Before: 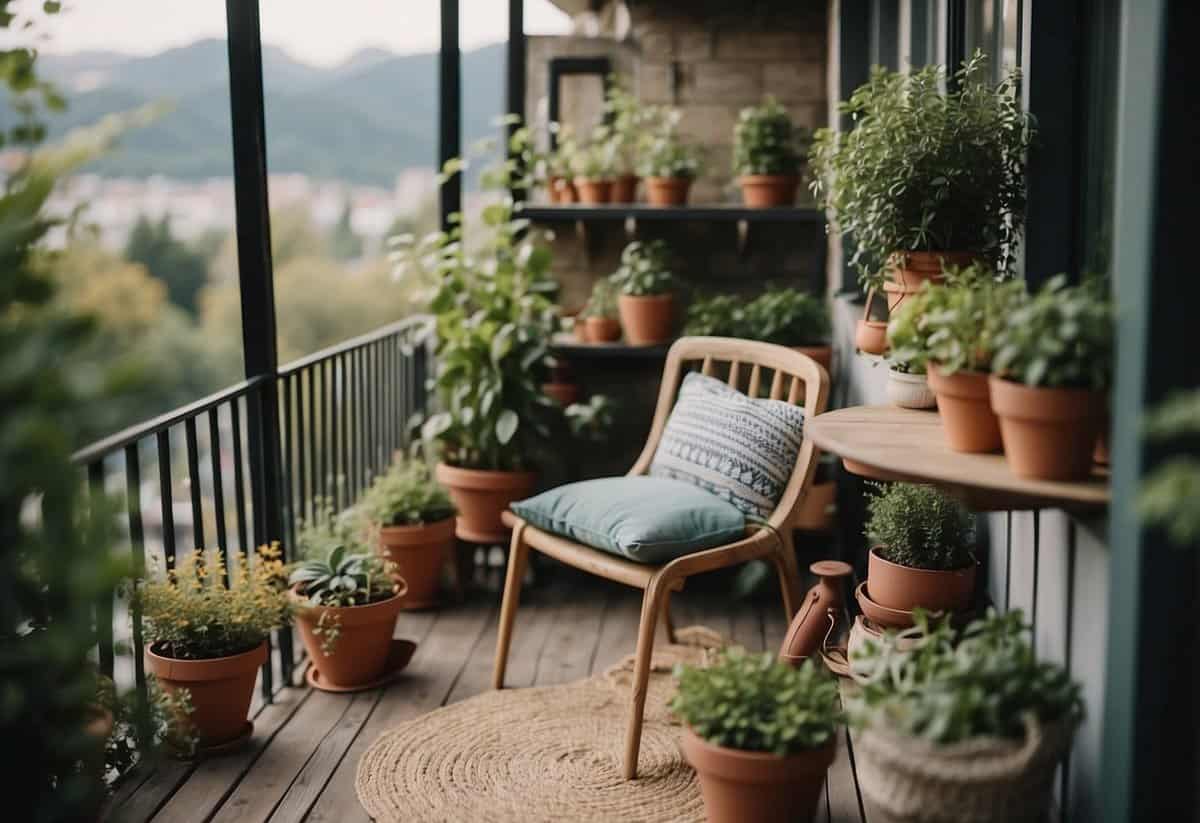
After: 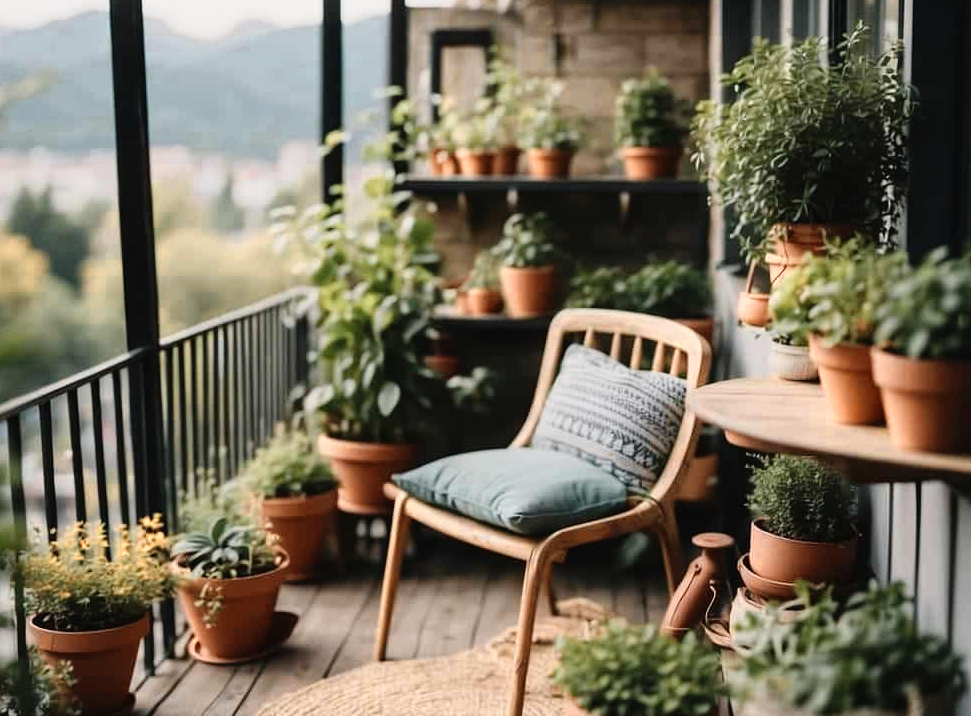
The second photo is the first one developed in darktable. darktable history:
color zones: curves: ch0 [(0.018, 0.548) (0.197, 0.654) (0.425, 0.447) (0.605, 0.658) (0.732, 0.579)]; ch1 [(0.105, 0.531) (0.224, 0.531) (0.386, 0.39) (0.618, 0.456) (0.732, 0.456) (0.956, 0.421)]; ch2 [(0.039, 0.583) (0.215, 0.465) (0.399, 0.544) (0.465, 0.548) (0.614, 0.447) (0.724, 0.43) (0.882, 0.623) (0.956, 0.632)]
tone curve: curves: ch0 [(0, 0.008) (0.107, 0.083) (0.283, 0.287) (0.461, 0.498) (0.64, 0.691) (0.822, 0.869) (0.998, 0.978)]; ch1 [(0, 0) (0.323, 0.339) (0.438, 0.422) (0.473, 0.487) (0.502, 0.502) (0.527, 0.53) (0.561, 0.583) (0.608, 0.629) (0.669, 0.704) (0.859, 0.899) (1, 1)]; ch2 [(0, 0) (0.33, 0.347) (0.421, 0.456) (0.473, 0.498) (0.502, 0.504) (0.522, 0.524) (0.549, 0.567) (0.585, 0.627) (0.676, 0.724) (1, 1)], preserve colors none
crop: left 9.916%, top 3.484%, right 9.156%, bottom 9.413%
